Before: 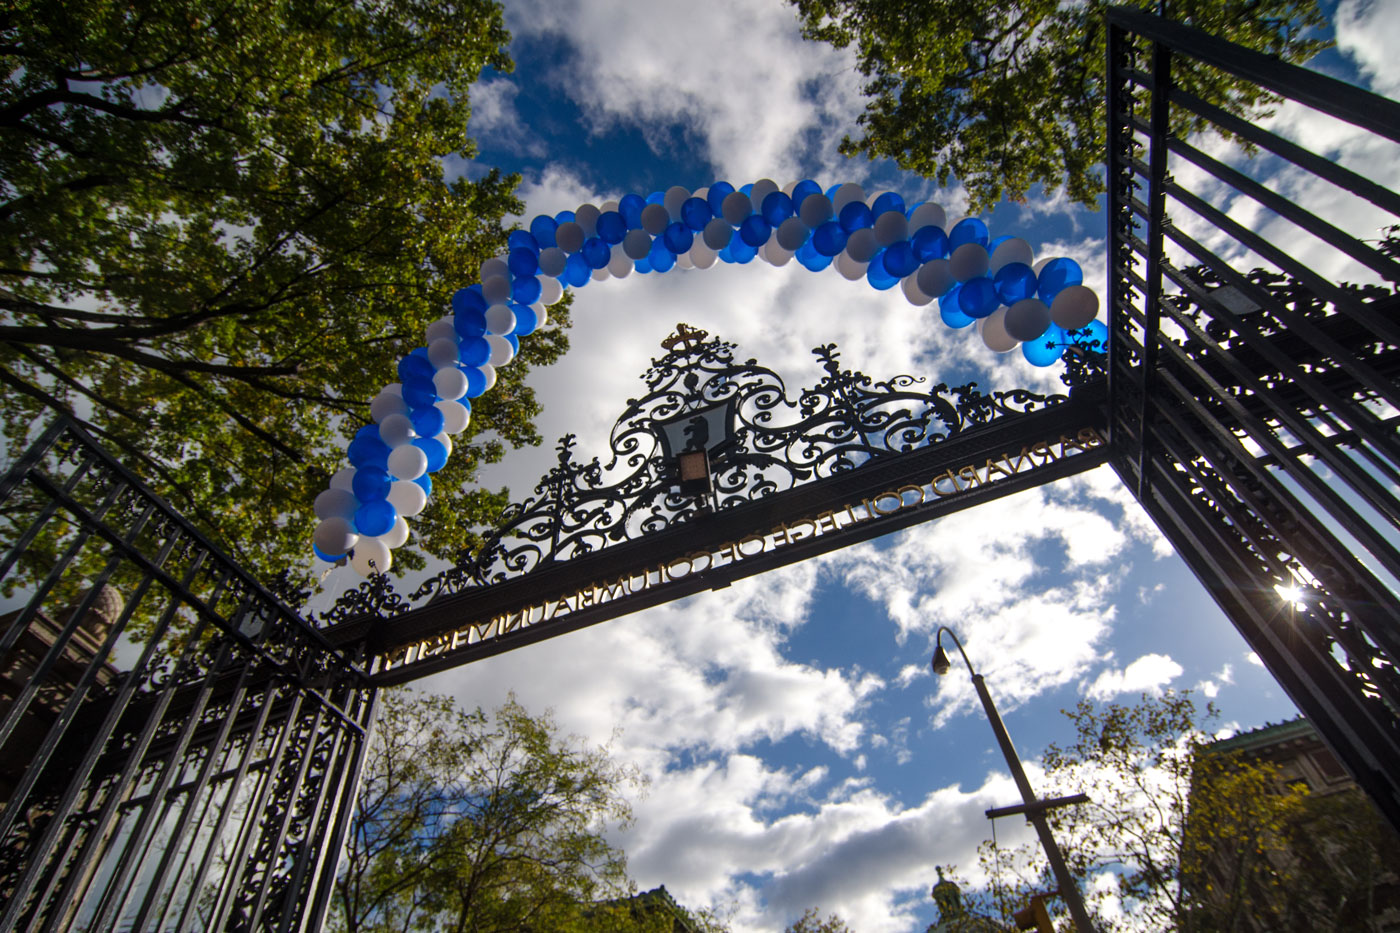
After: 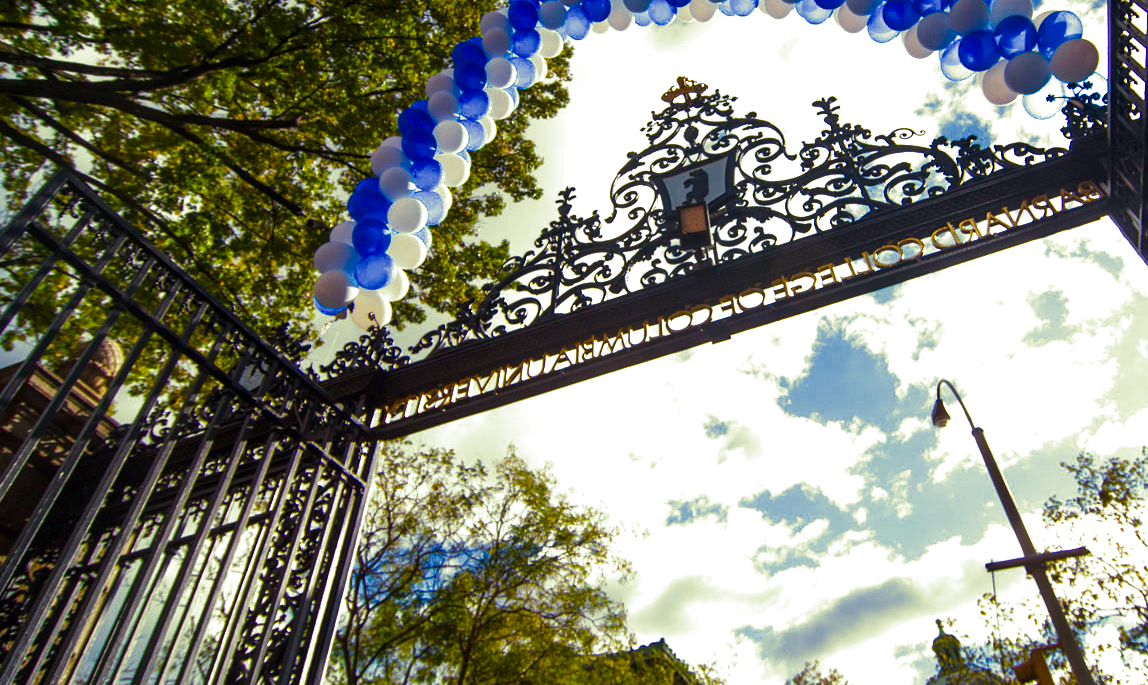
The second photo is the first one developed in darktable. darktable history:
color balance rgb: linear chroma grading › global chroma 10%, perceptual saturation grading › global saturation 40%, perceptual brilliance grading › global brilliance 30%, global vibrance 20%
crop: top 26.531%, right 17.959%
split-toning: shadows › hue 290.82°, shadows › saturation 0.34, highlights › saturation 0.38, balance 0, compress 50%
